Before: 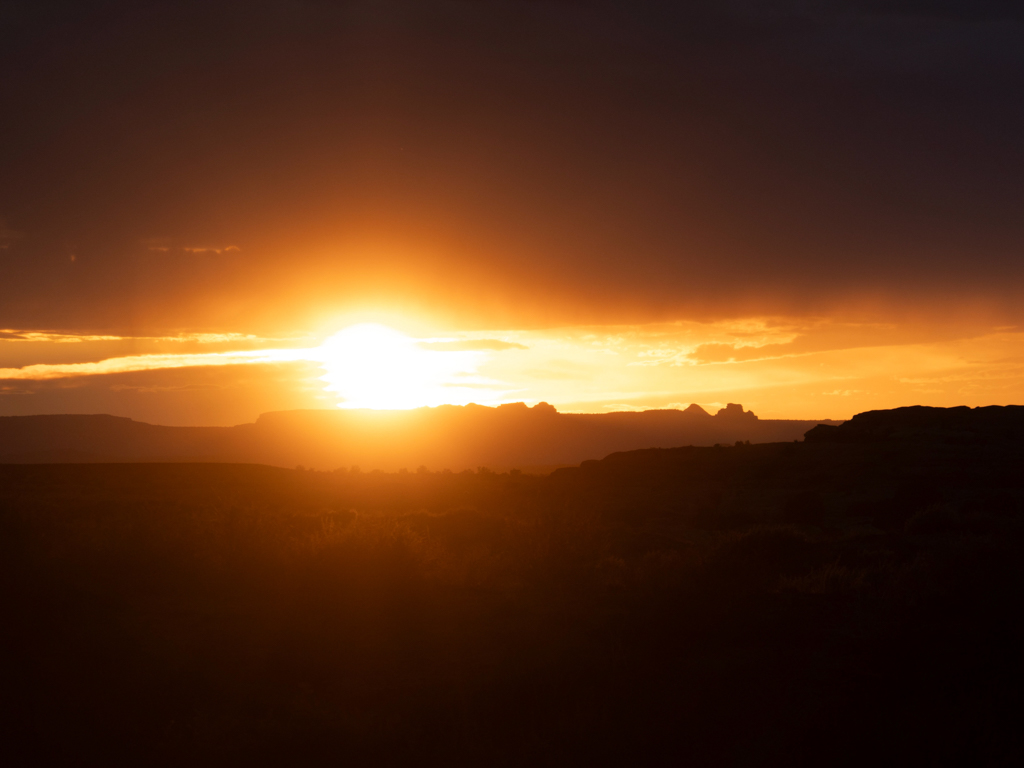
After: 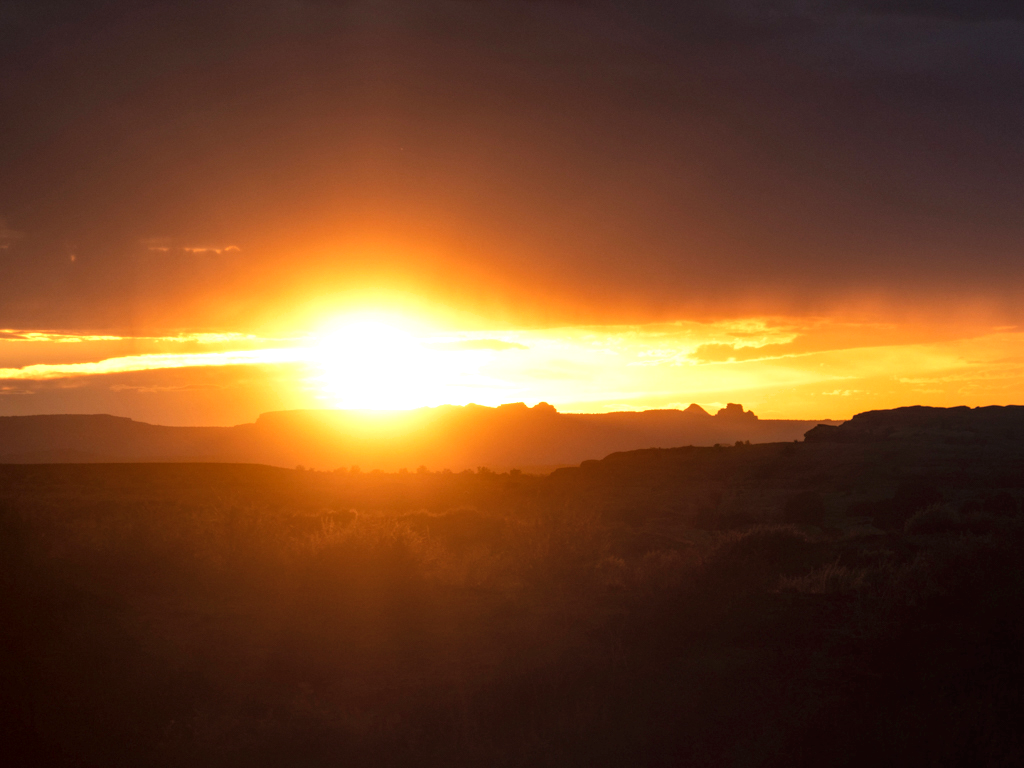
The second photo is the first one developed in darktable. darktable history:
shadows and highlights: shadows 24.92, highlights -26.1
exposure: exposure 0.736 EV, compensate highlight preservation false
local contrast: highlights 32%, detail 134%
